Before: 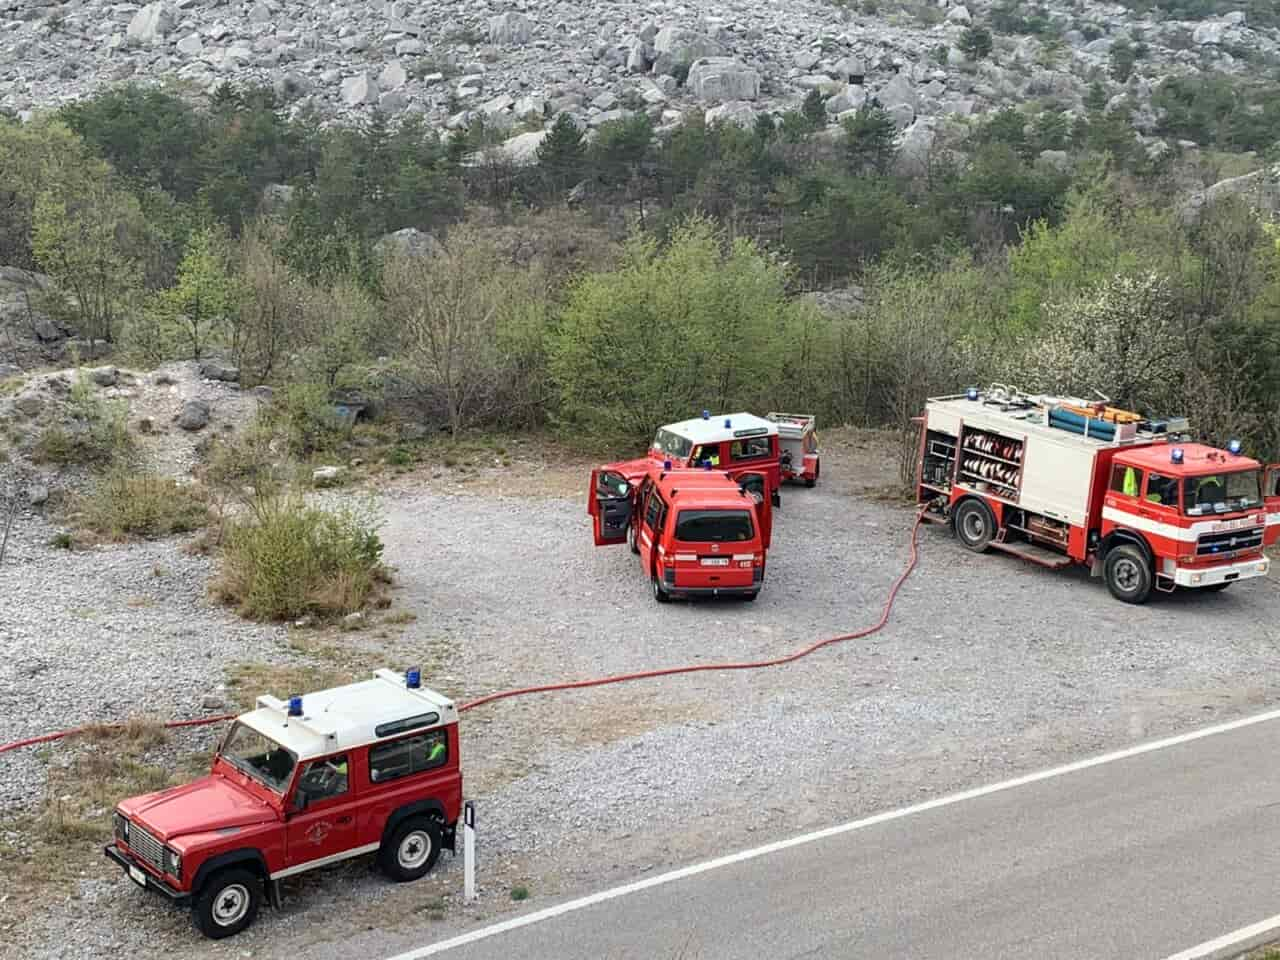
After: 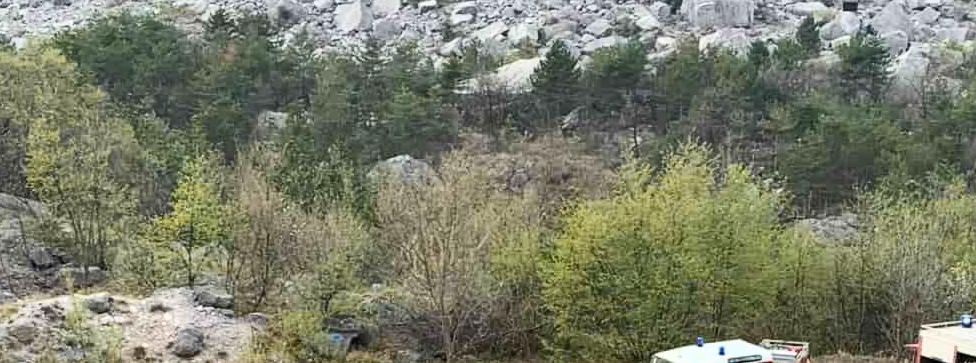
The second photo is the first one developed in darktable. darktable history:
contrast brightness saturation: contrast 0.23, brightness 0.102, saturation 0.29
crop: left 0.508%, top 7.638%, right 23.187%, bottom 54.542%
exposure: black level correction 0.001, compensate highlight preservation false
shadows and highlights: shadows 73.32, highlights -61.15, soften with gaussian
color zones: curves: ch1 [(0, 0.469) (0.072, 0.457) (0.243, 0.494) (0.429, 0.5) (0.571, 0.5) (0.714, 0.5) (0.857, 0.5) (1, 0.469)]; ch2 [(0, 0.499) (0.143, 0.467) (0.242, 0.436) (0.429, 0.493) (0.571, 0.5) (0.714, 0.5) (0.857, 0.5) (1, 0.499)]
